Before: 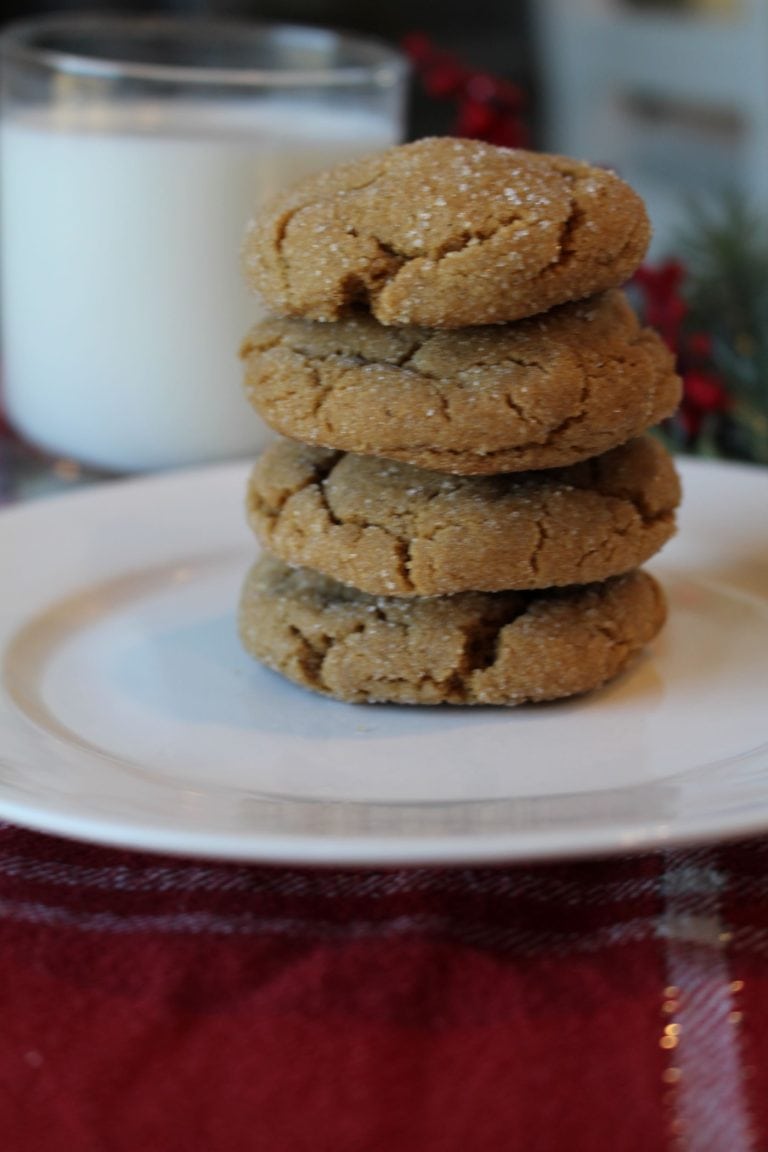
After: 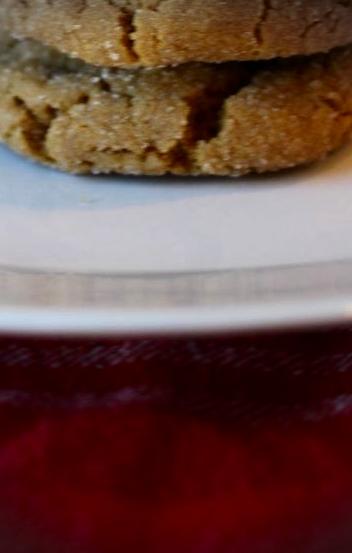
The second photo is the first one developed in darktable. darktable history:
vignetting: fall-off start 87.81%, fall-off radius 25.52%
crop: left 35.972%, top 45.984%, right 18.191%, bottom 6.005%
contrast brightness saturation: contrast 0.184, saturation 0.305
